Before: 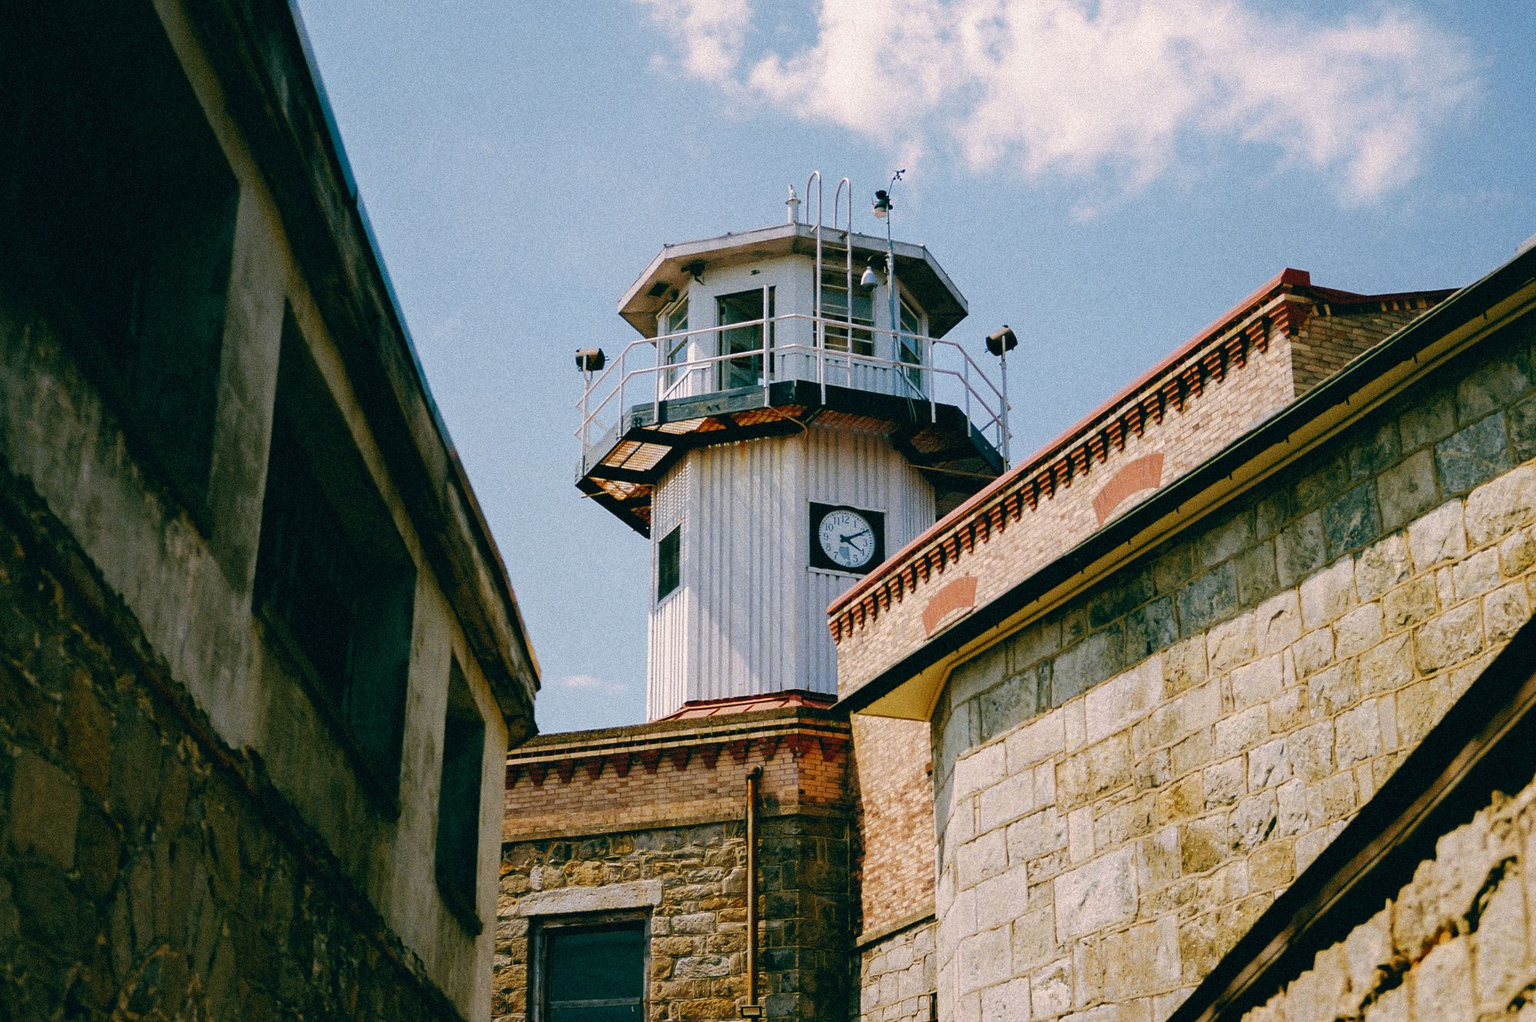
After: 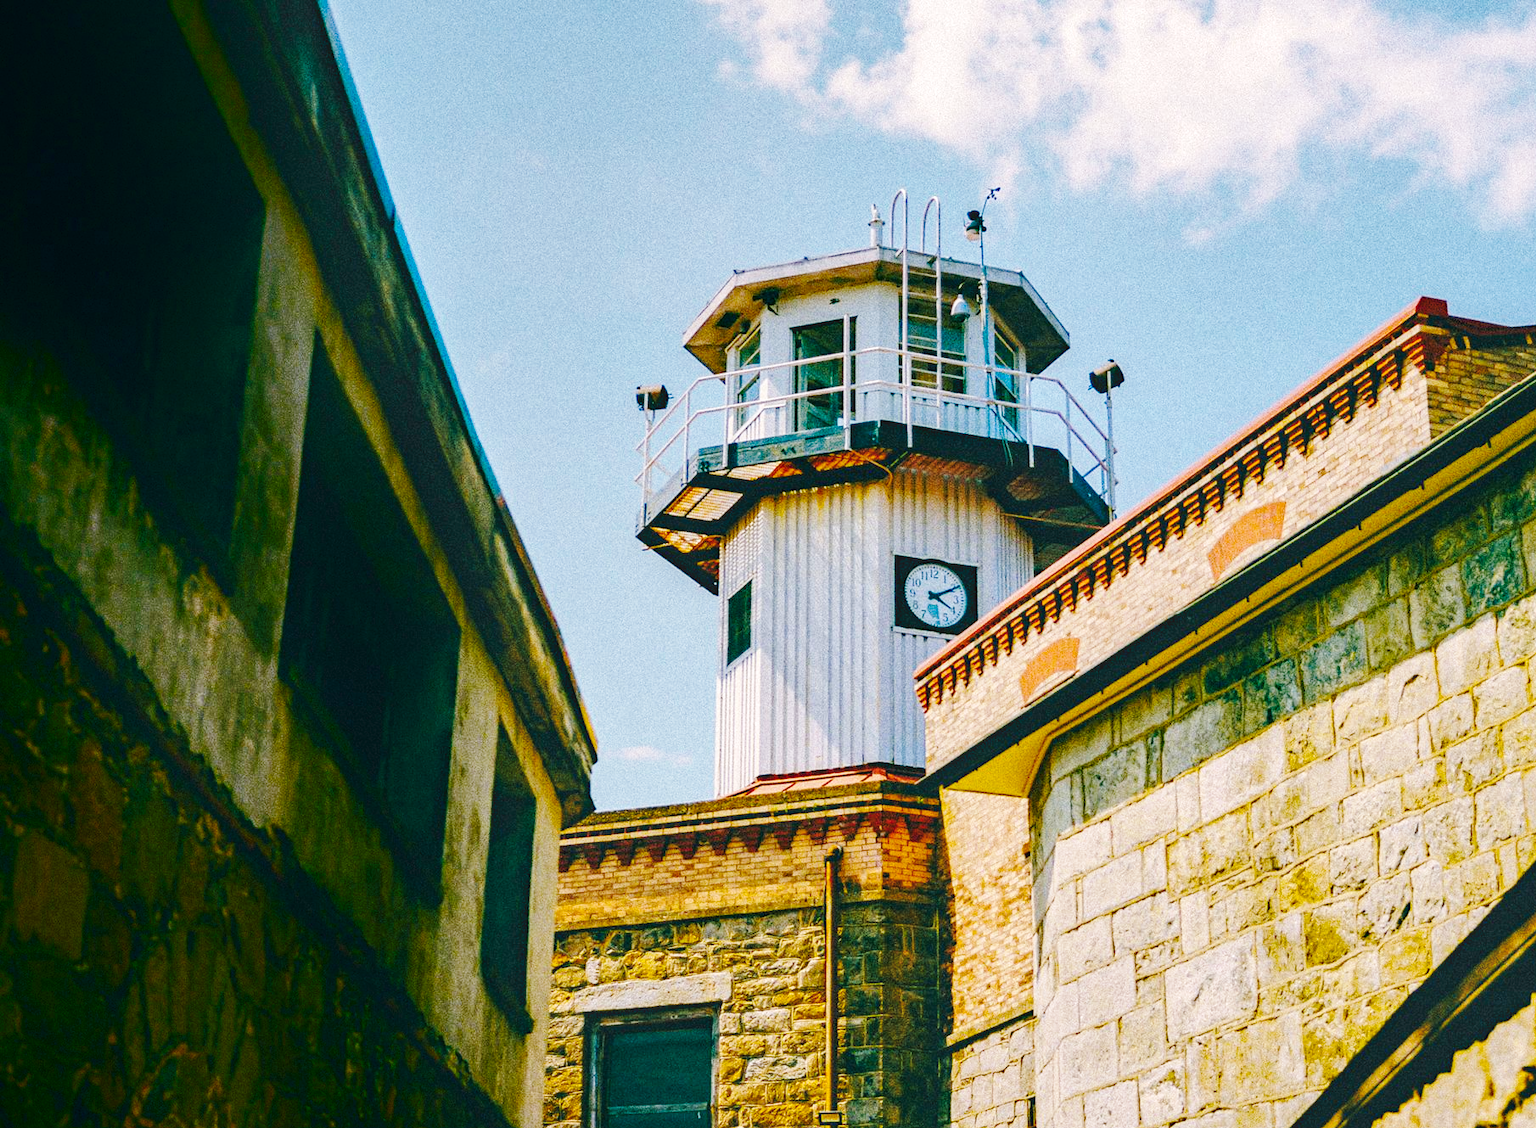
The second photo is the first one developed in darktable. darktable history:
haze removal: adaptive false
crop: right 9.497%, bottom 0.031%
base curve: curves: ch0 [(0, 0.007) (0.028, 0.063) (0.121, 0.311) (0.46, 0.743) (0.859, 0.957) (1, 1)], preserve colors none
color balance rgb: power › luminance 3.014%, power › hue 228.83°, linear chroma grading › global chroma 40.705%, perceptual saturation grading › global saturation -0.236%, global vibrance 20%
local contrast: on, module defaults
shadows and highlights: shadows -88.16, highlights -35.25, soften with gaussian
